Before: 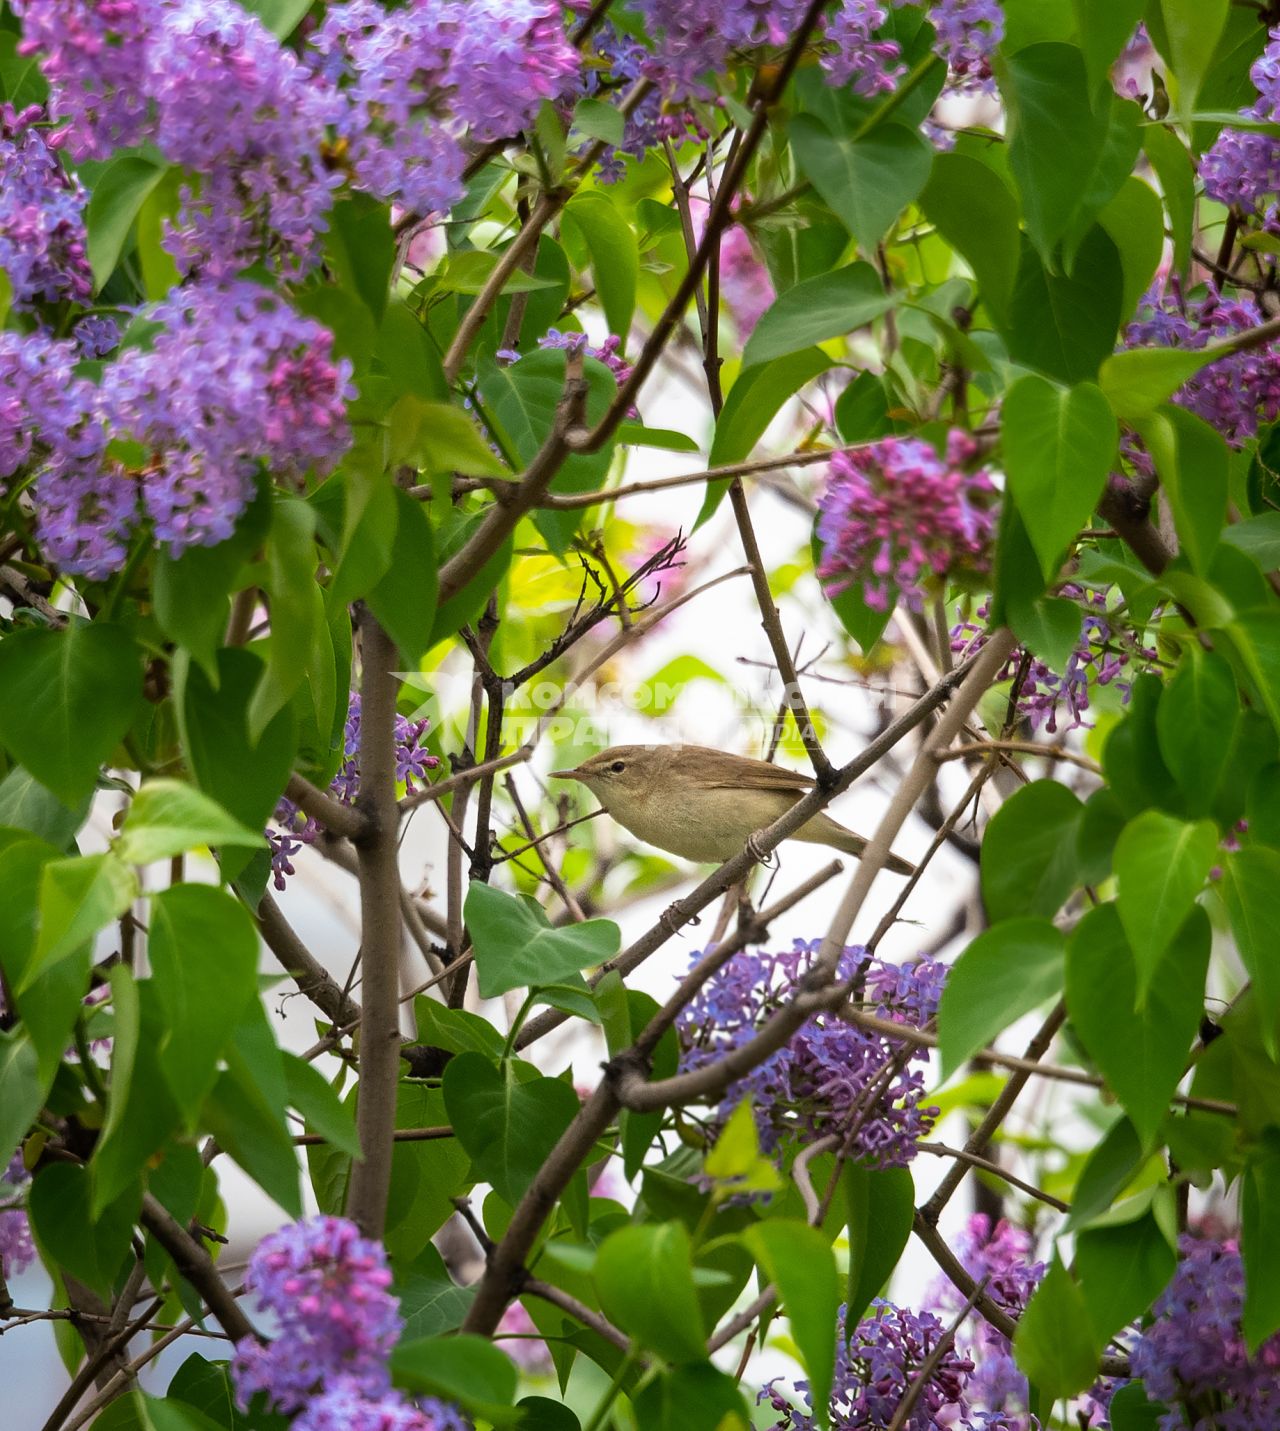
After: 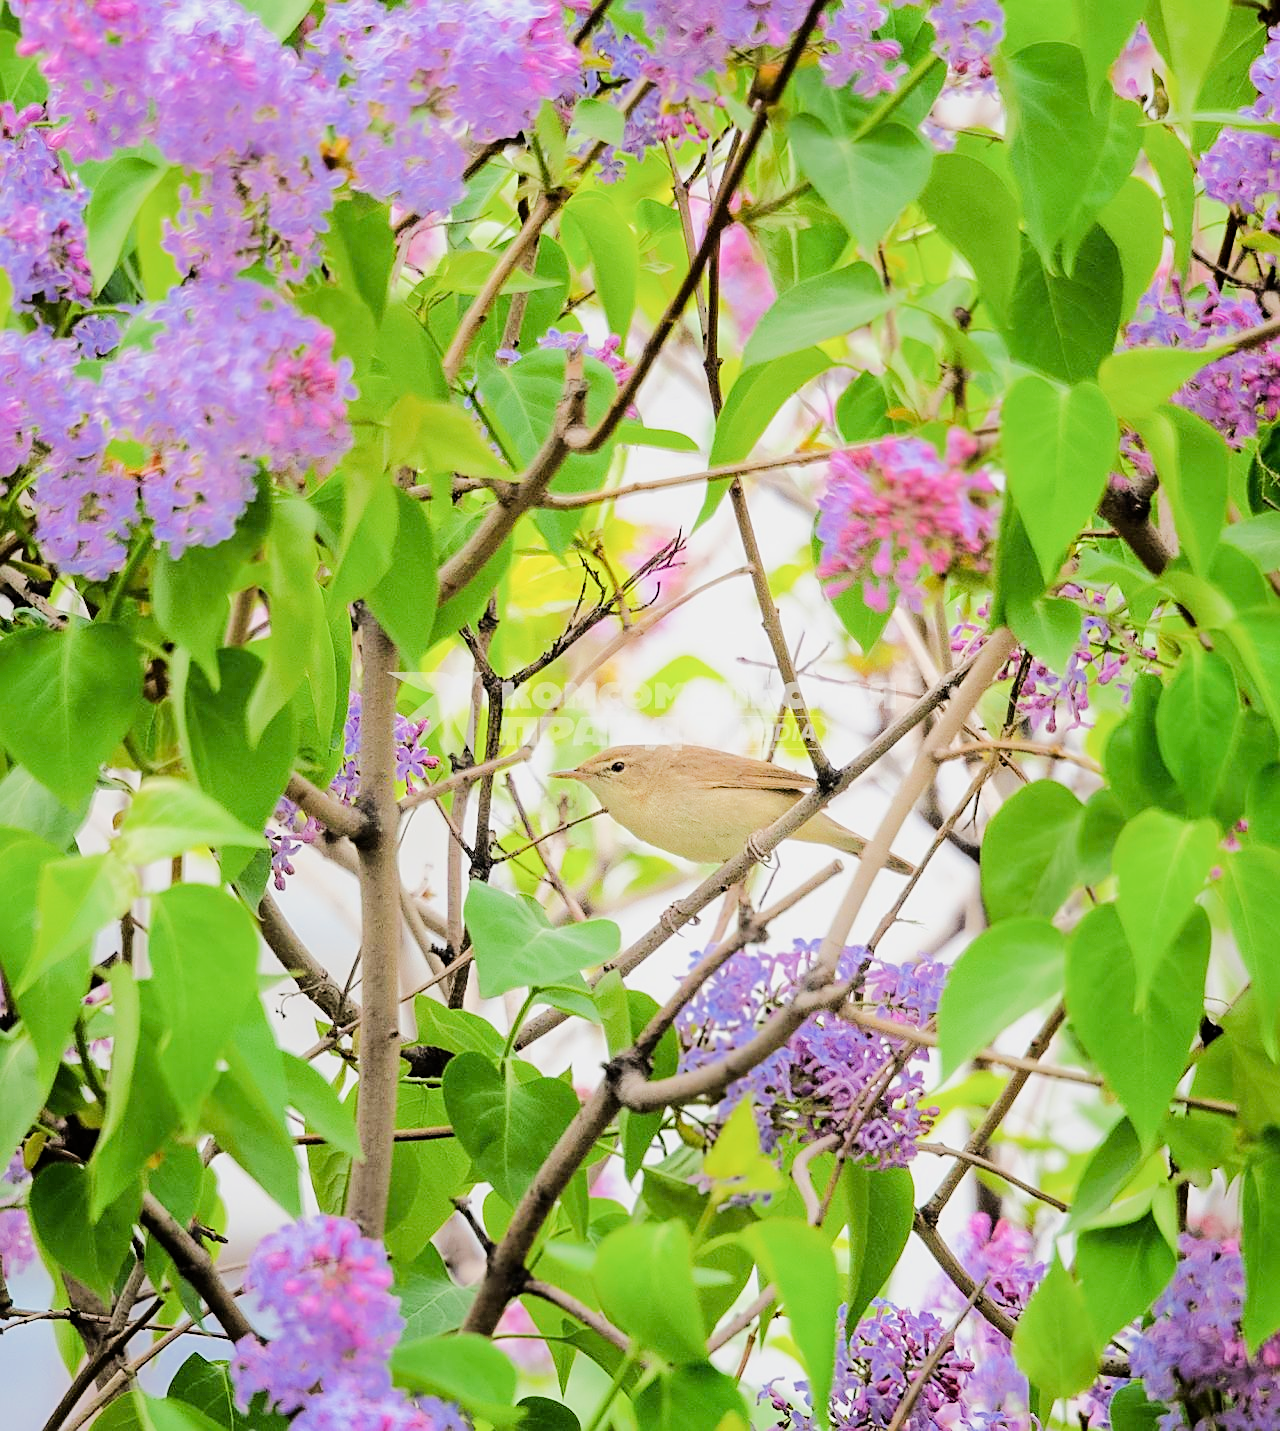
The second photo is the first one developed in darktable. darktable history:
sharpen: on, module defaults
tone equalizer: -7 EV 0.152 EV, -6 EV 0.566 EV, -5 EV 1.12 EV, -4 EV 1.33 EV, -3 EV 1.15 EV, -2 EV 0.6 EV, -1 EV 0.156 EV, edges refinement/feathering 500, mask exposure compensation -1.57 EV, preserve details no
filmic rgb: black relative exposure -7.65 EV, white relative exposure 4.56 EV, hardness 3.61
exposure: exposure 0.947 EV, compensate highlight preservation false
